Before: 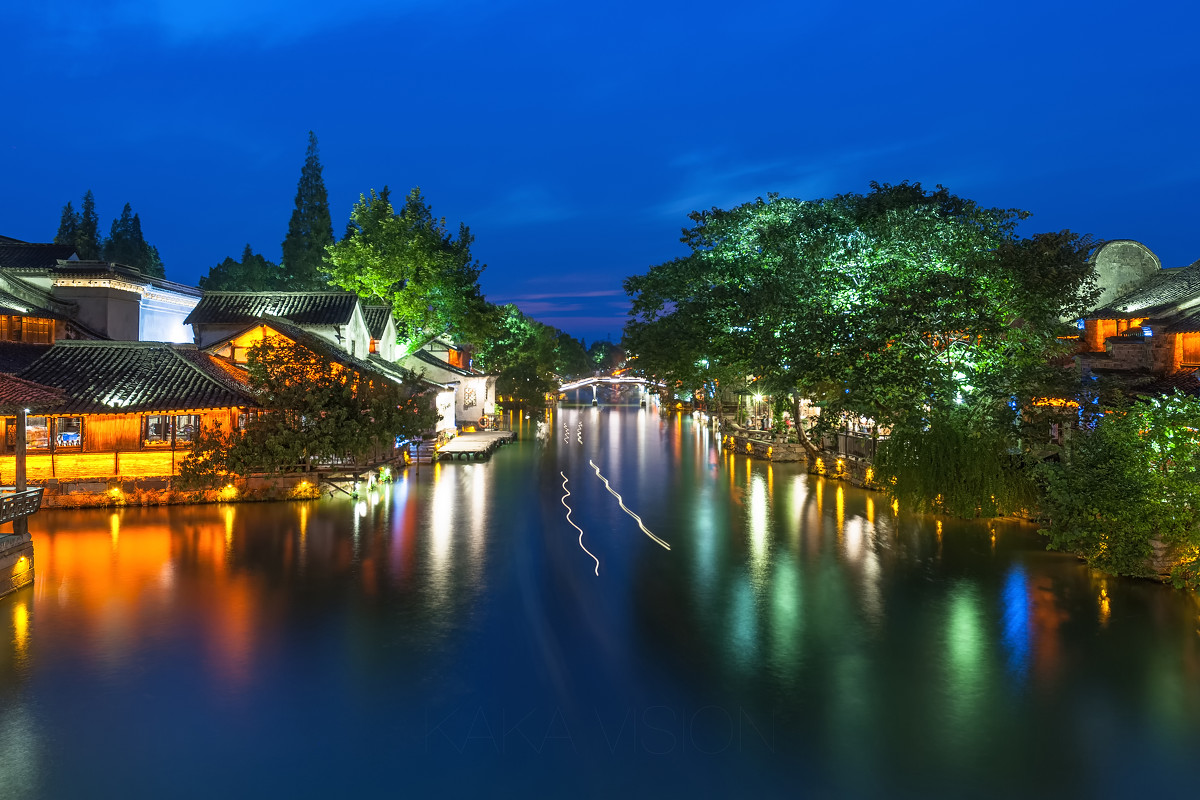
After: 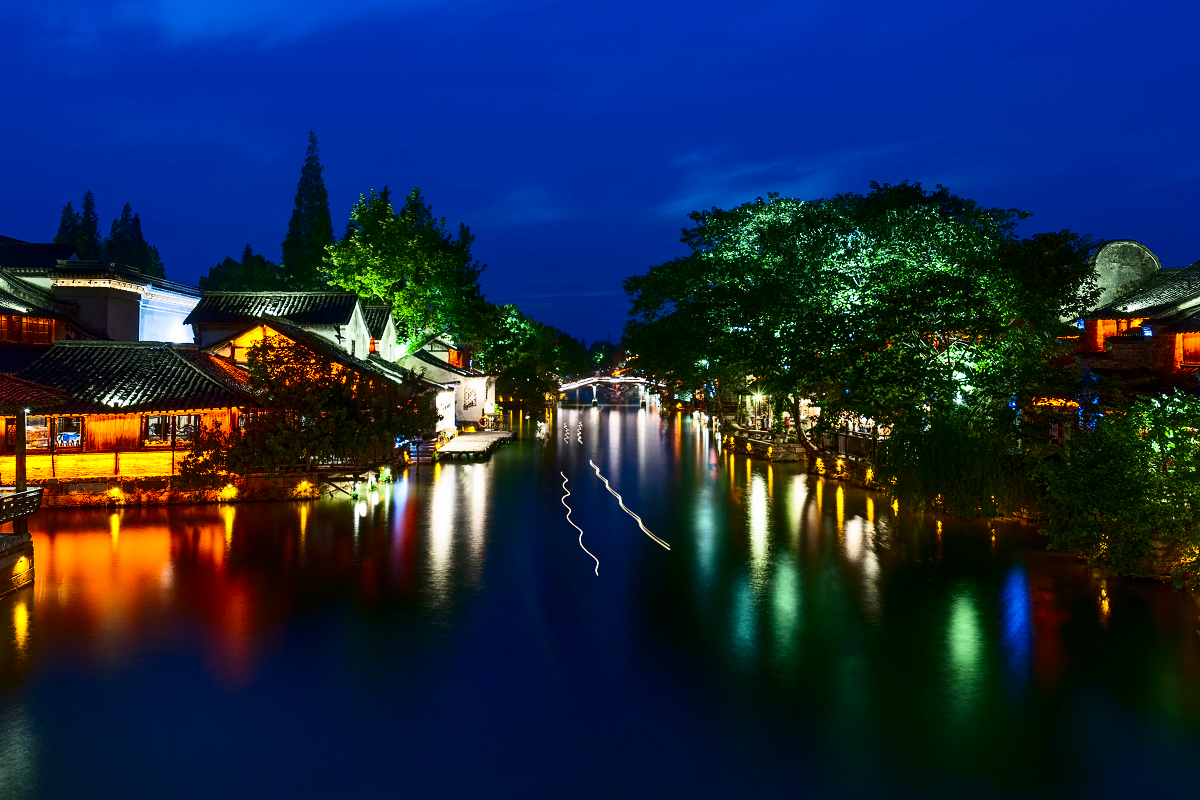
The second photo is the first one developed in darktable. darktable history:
contrast brightness saturation: contrast 0.24, brightness -0.232, saturation 0.146
